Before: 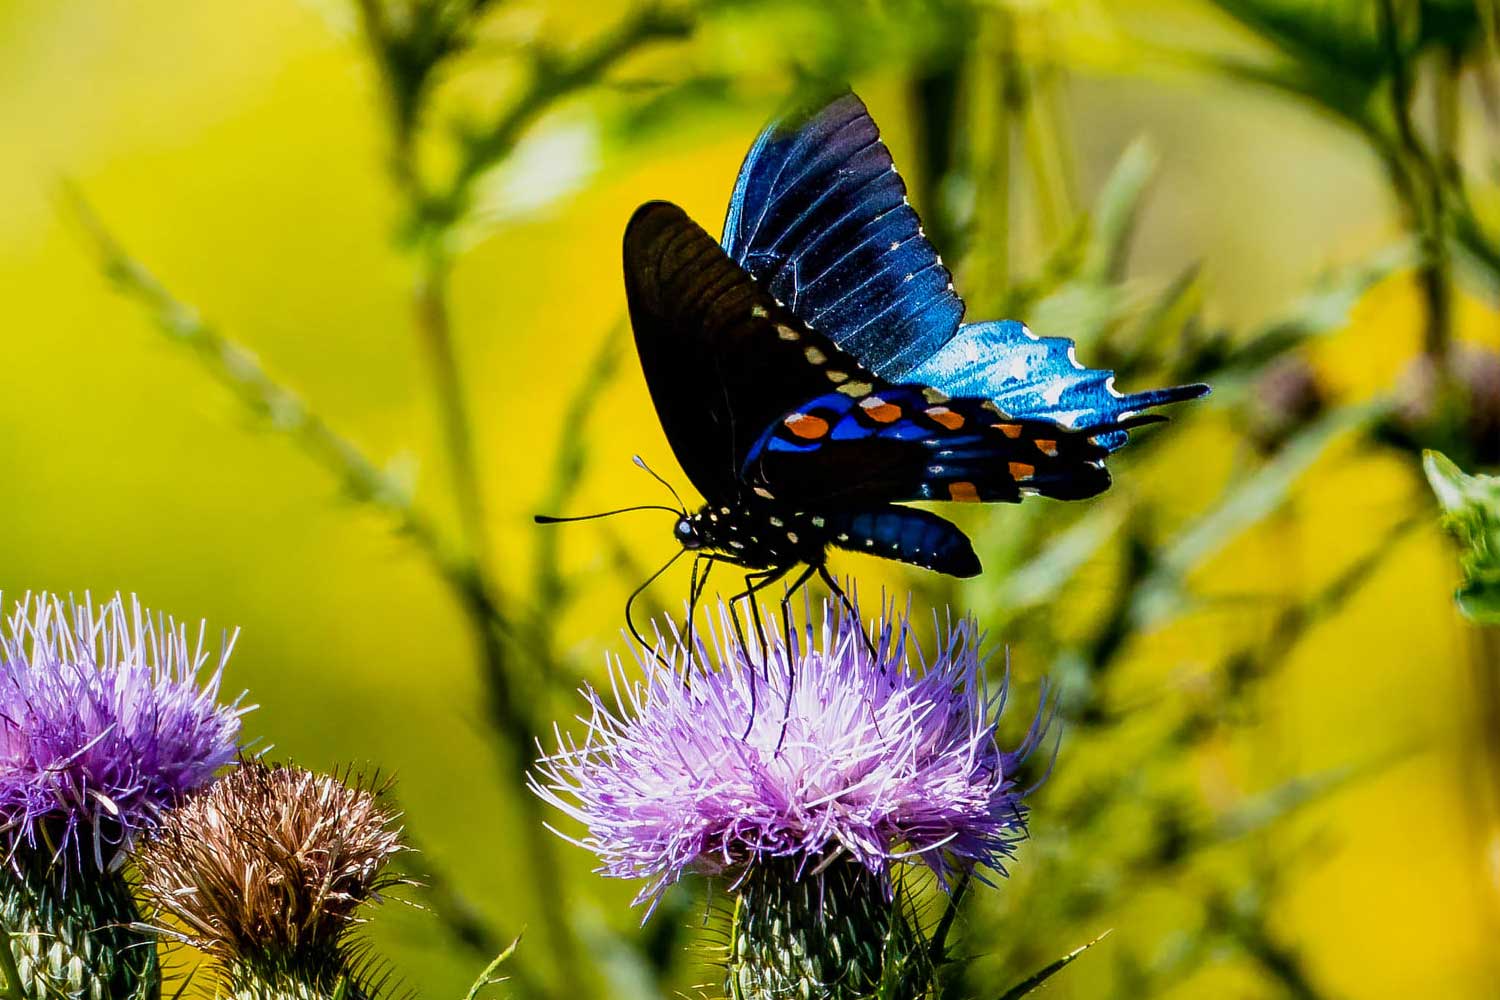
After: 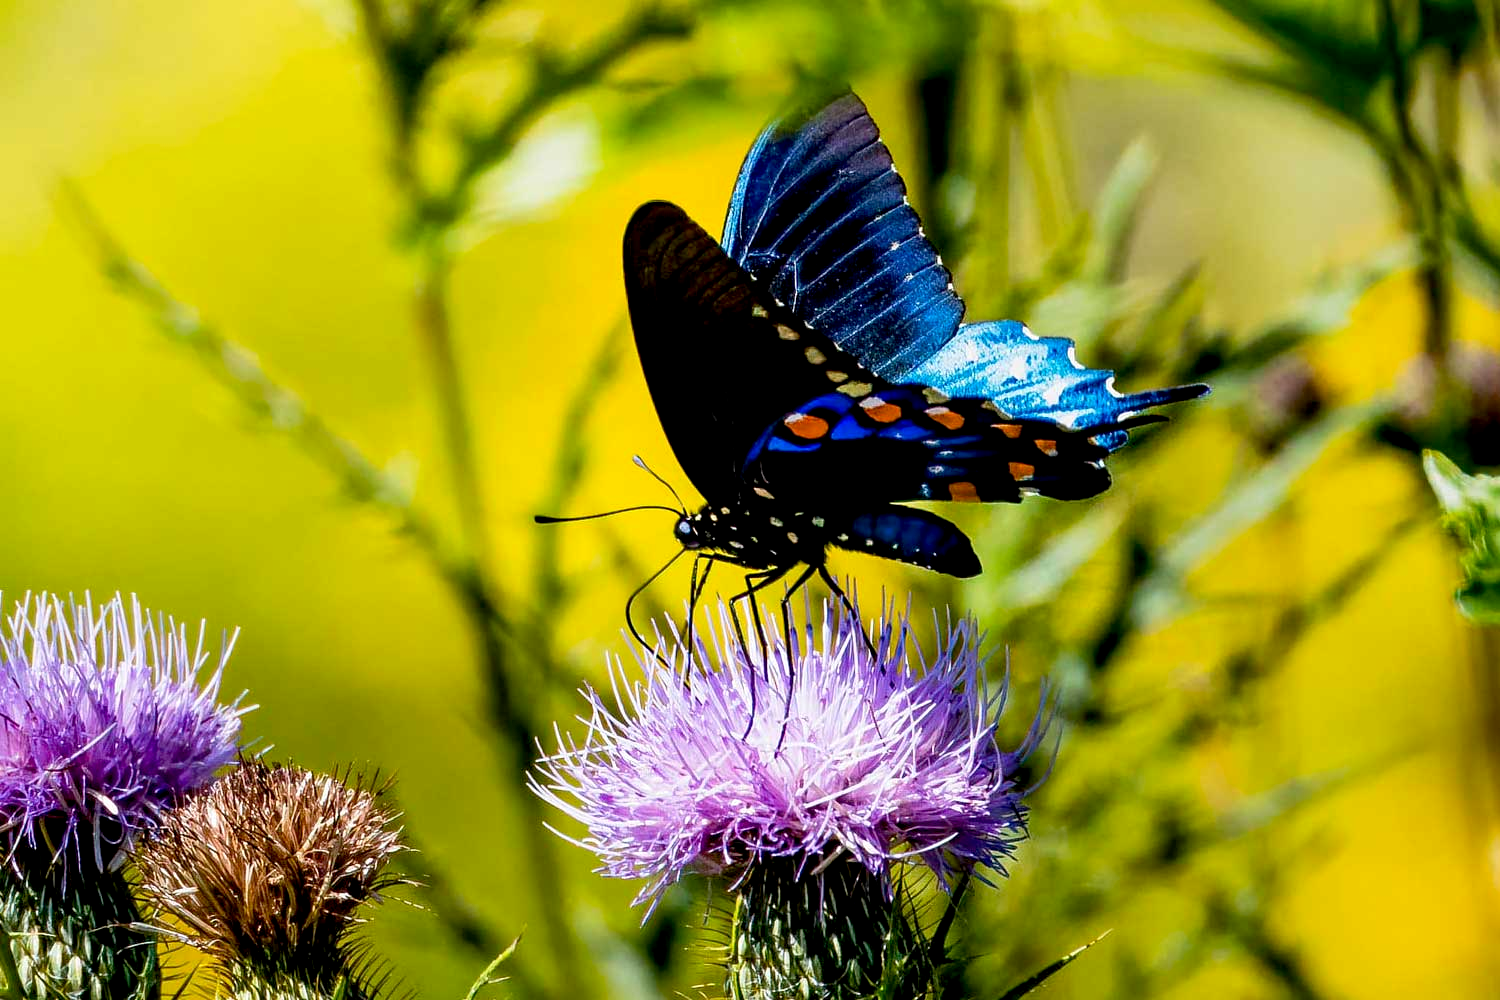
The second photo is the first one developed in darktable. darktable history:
exposure: black level correction 0.007, exposure 0.155 EV, compensate highlight preservation false
